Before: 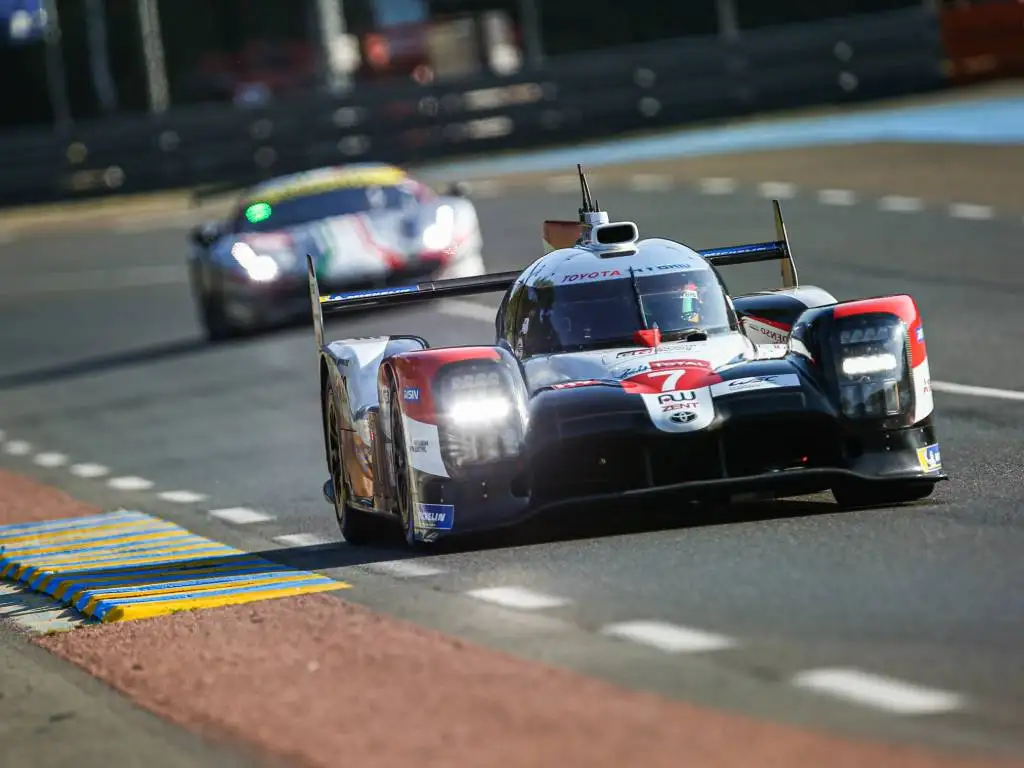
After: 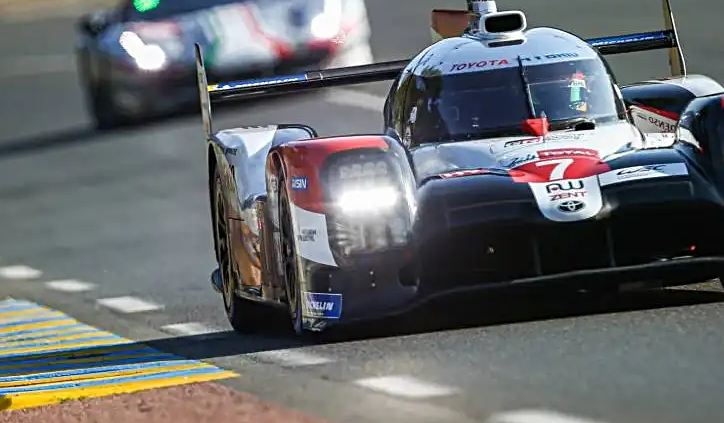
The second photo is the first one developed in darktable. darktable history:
crop: left 11.019%, top 27.498%, right 18.242%, bottom 17.304%
sharpen: radius 2.526, amount 0.326
